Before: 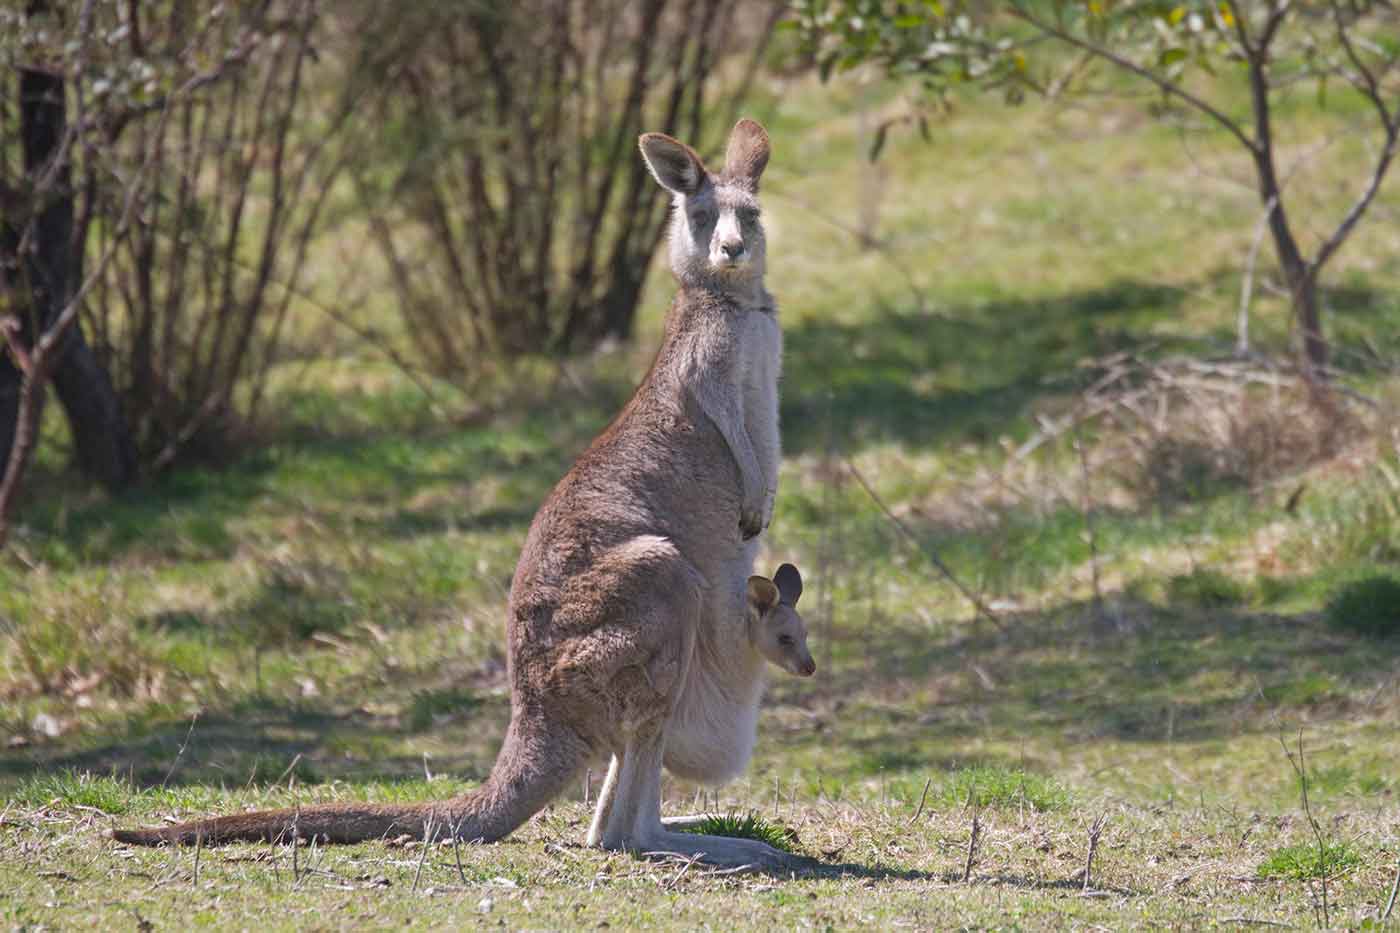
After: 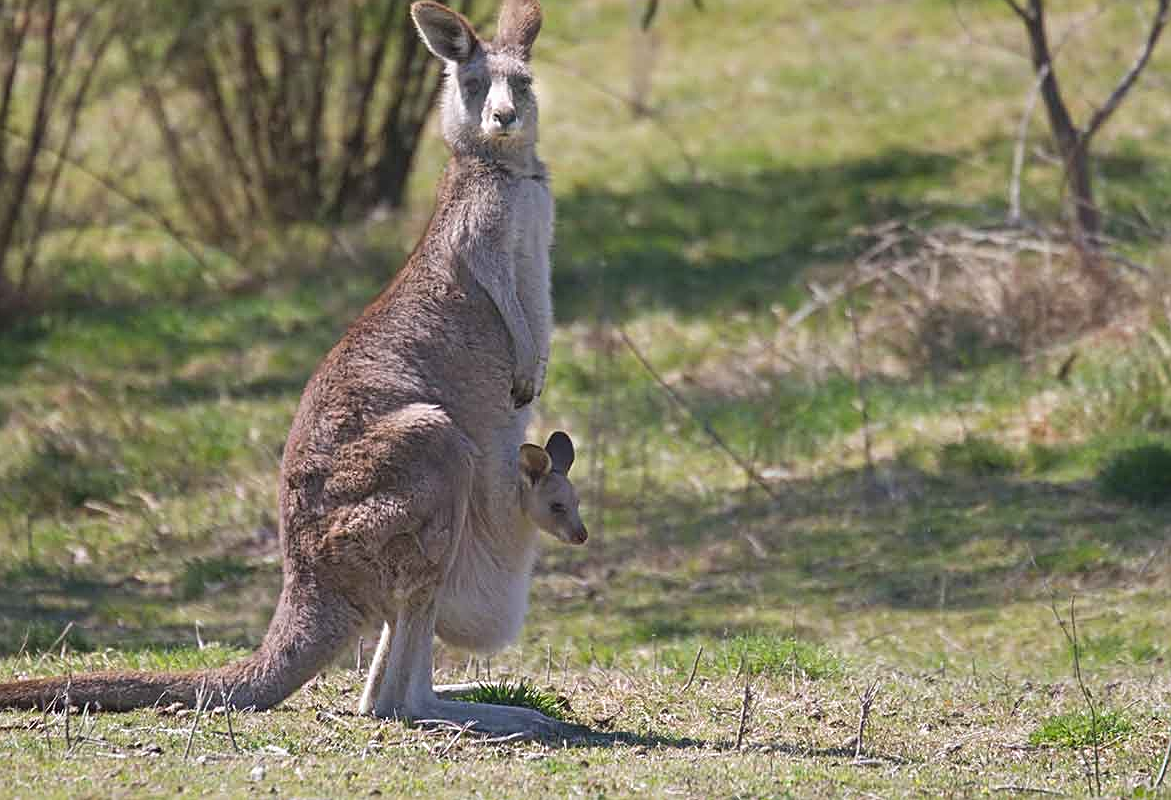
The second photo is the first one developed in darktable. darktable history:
sharpen: on, module defaults
crop: left 16.315%, top 14.246%
